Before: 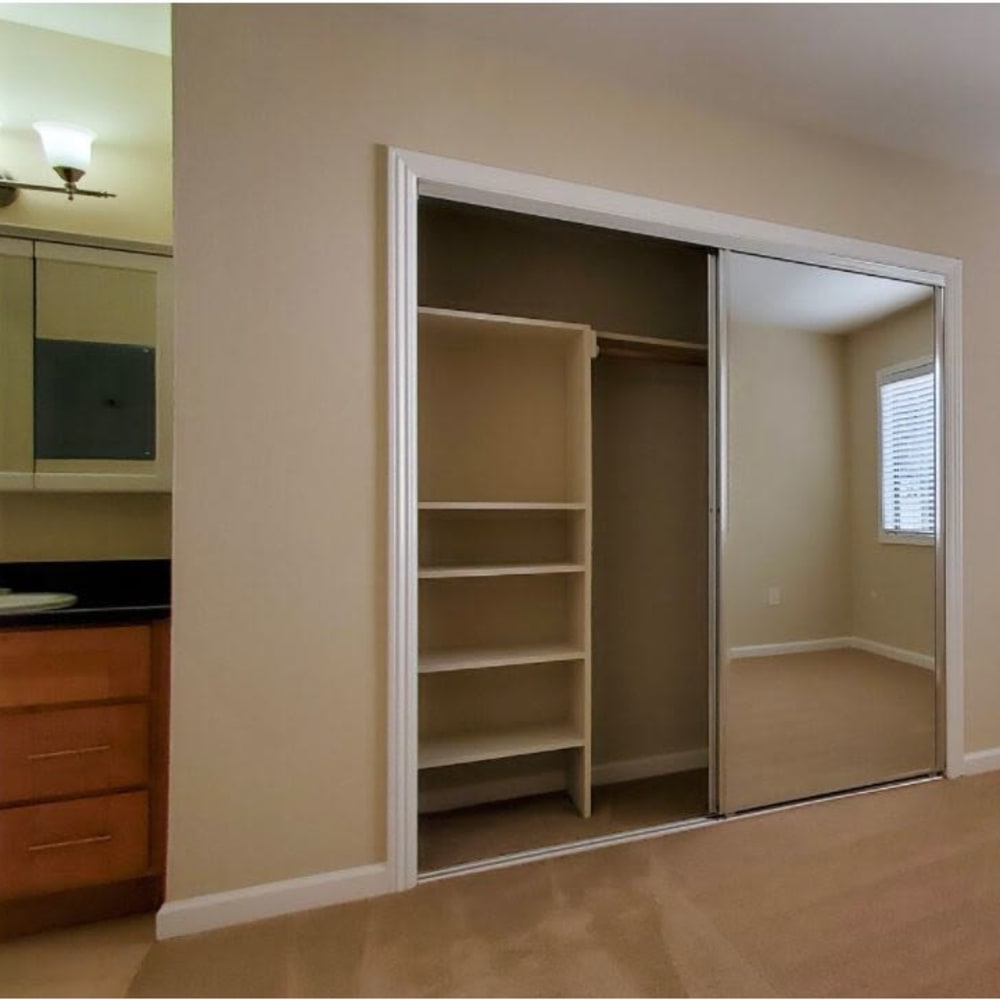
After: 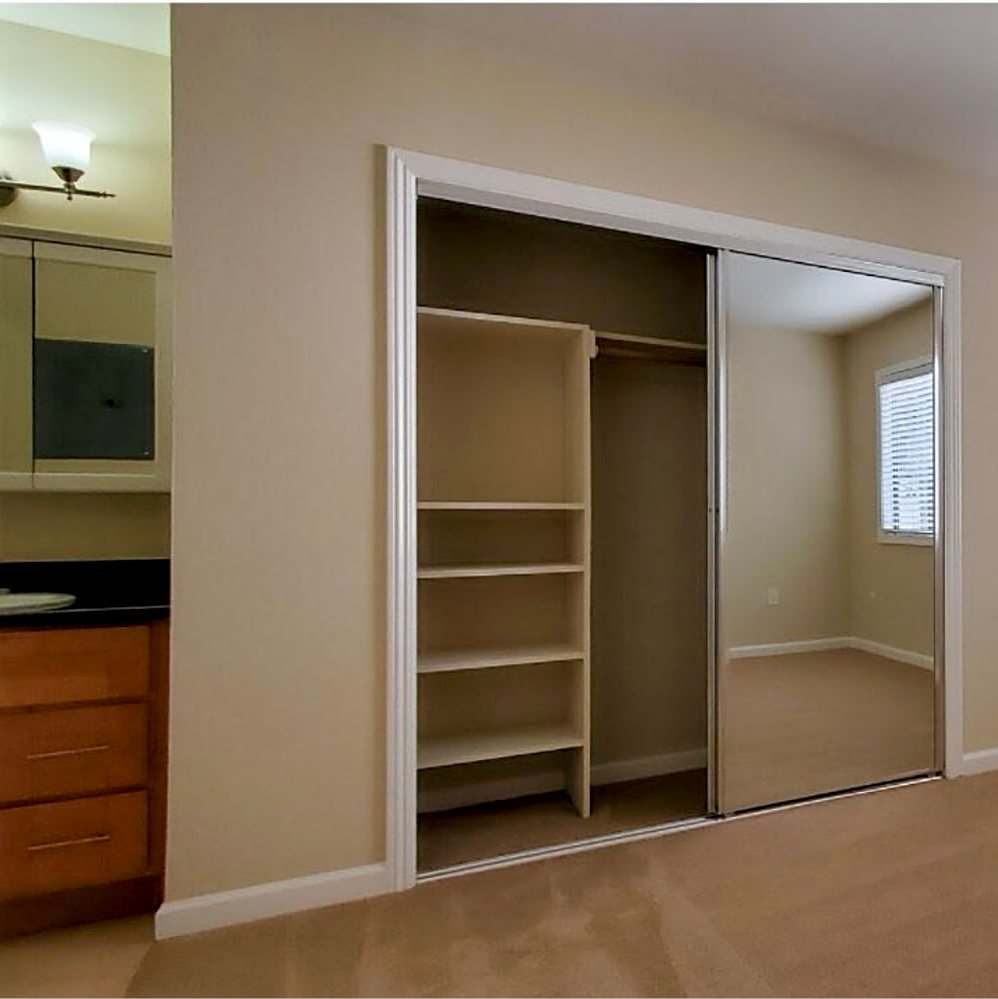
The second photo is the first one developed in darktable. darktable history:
sharpen: on, module defaults
crop and rotate: left 0.152%, bottom 0.002%
exposure: black level correction 0.004, exposure 0.015 EV, compensate exposure bias true, compensate highlight preservation false
